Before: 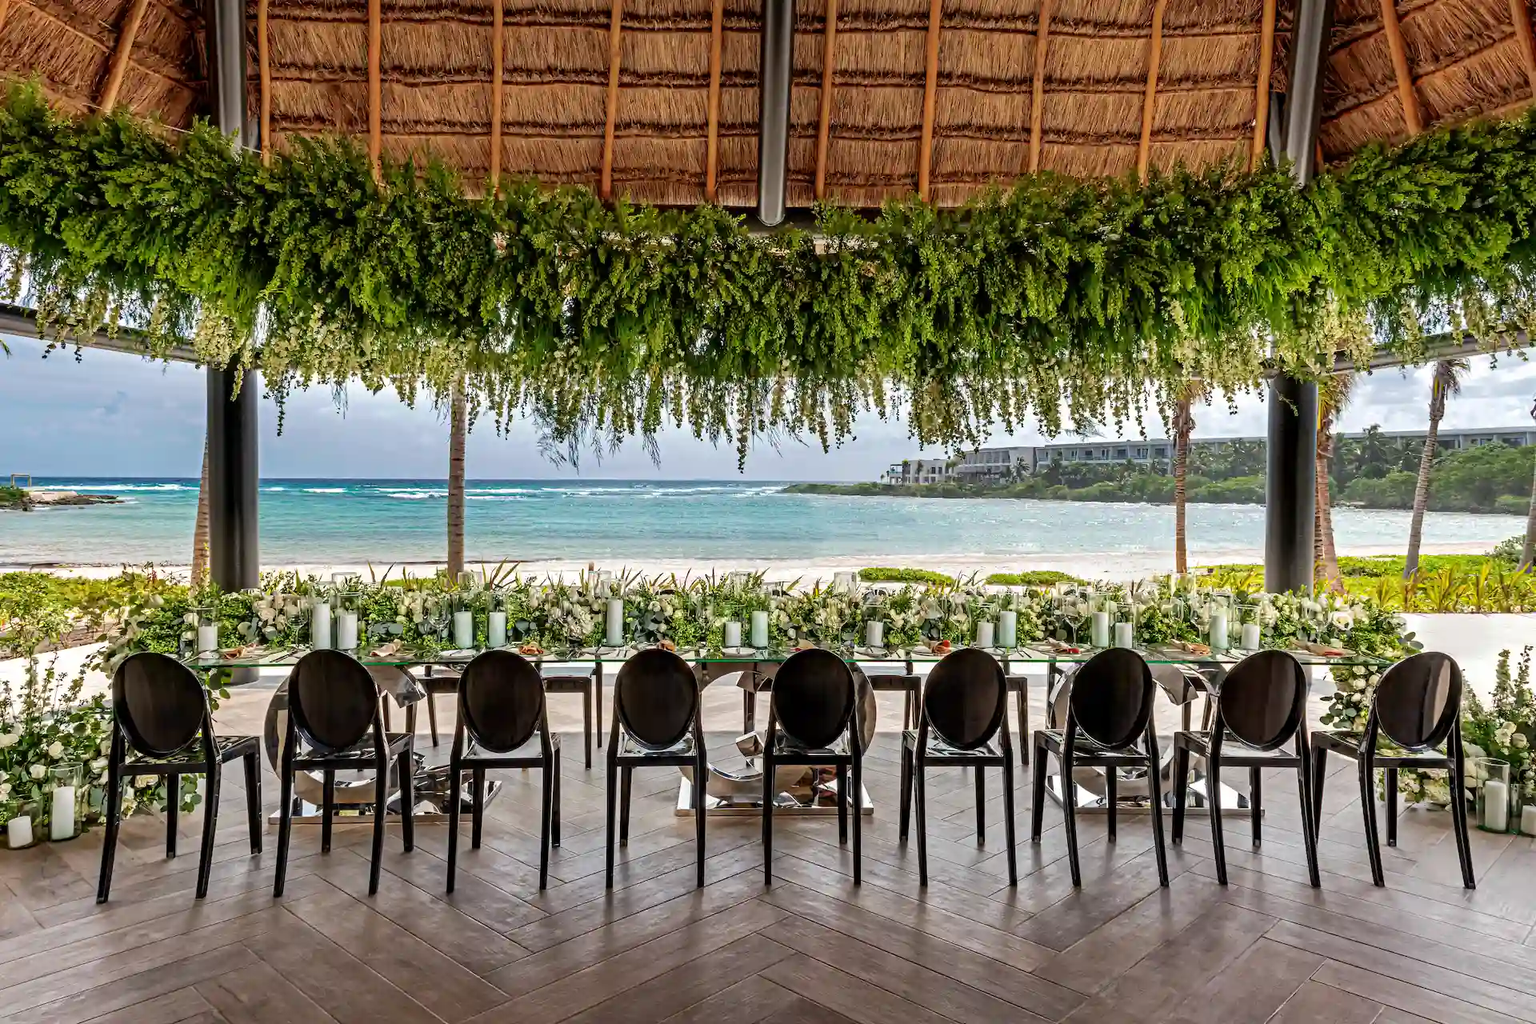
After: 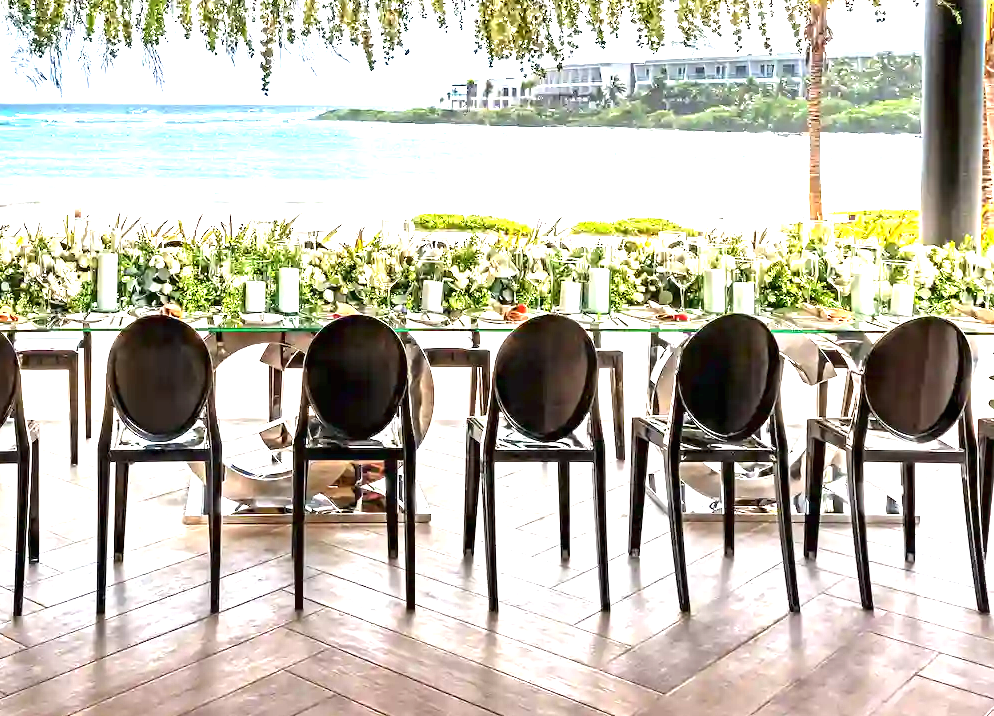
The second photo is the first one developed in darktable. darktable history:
crop: left 34.479%, top 38.822%, right 13.718%, bottom 5.172%
exposure: black level correction 0, exposure 1.741 EV, compensate exposure bias true, compensate highlight preservation false
